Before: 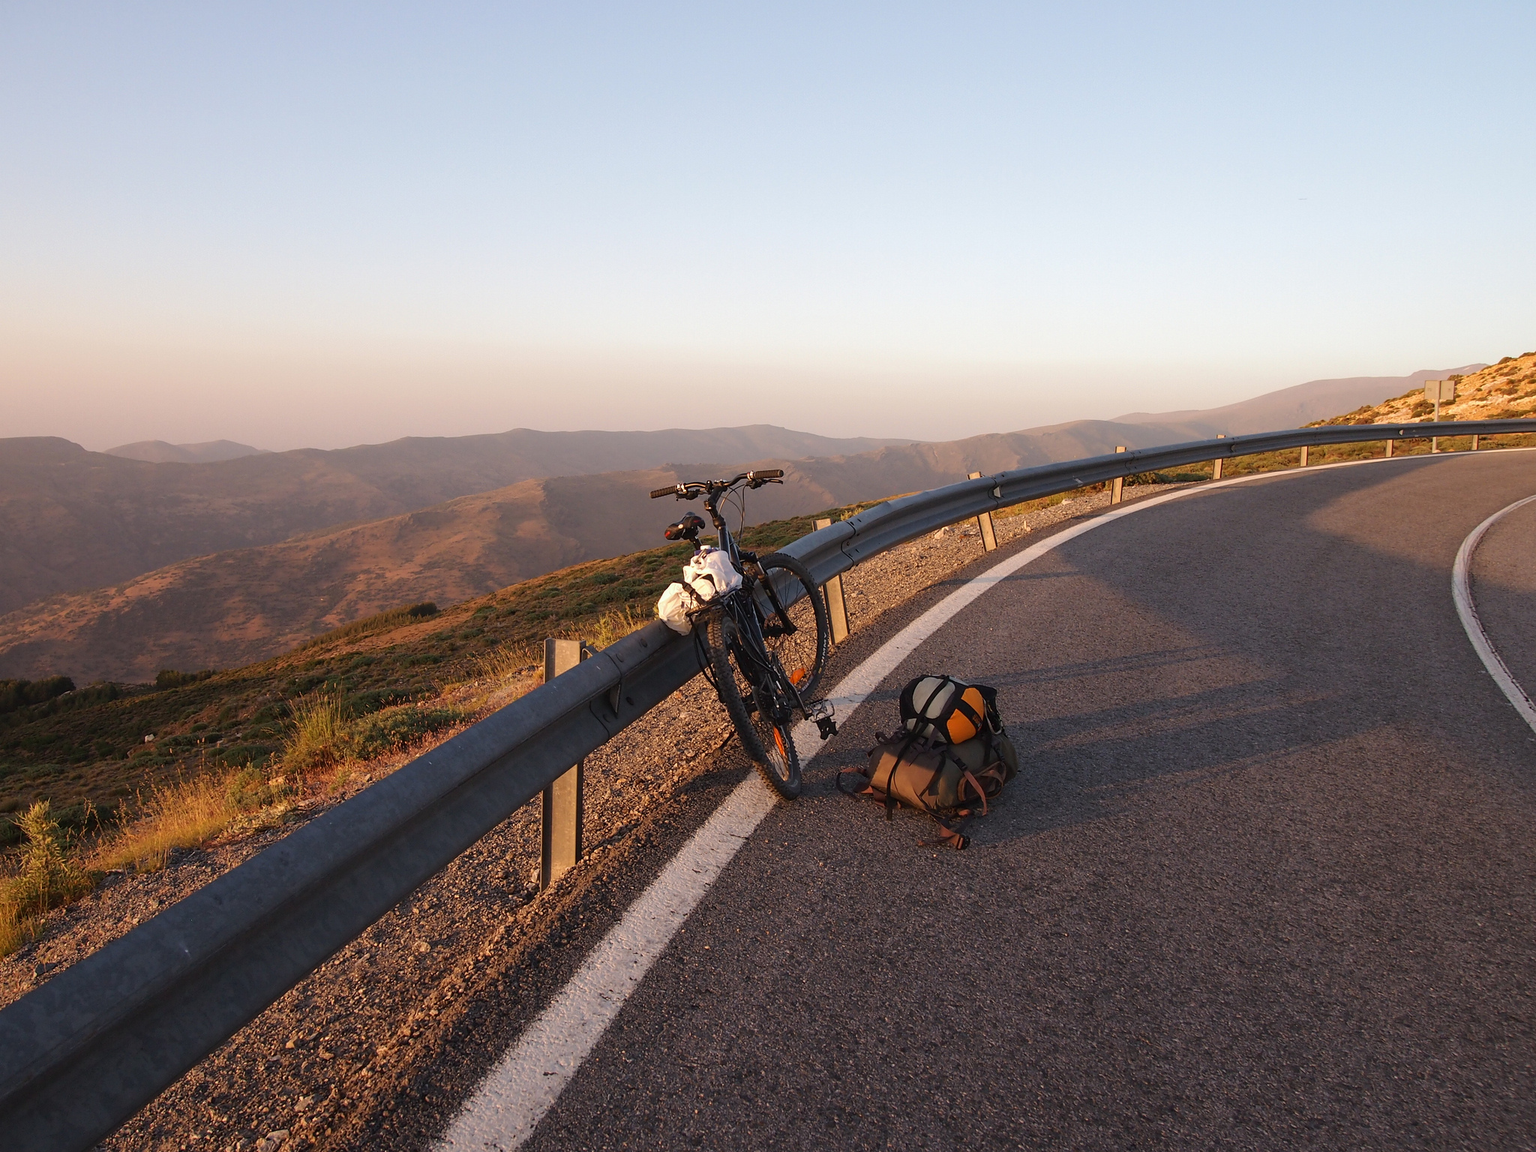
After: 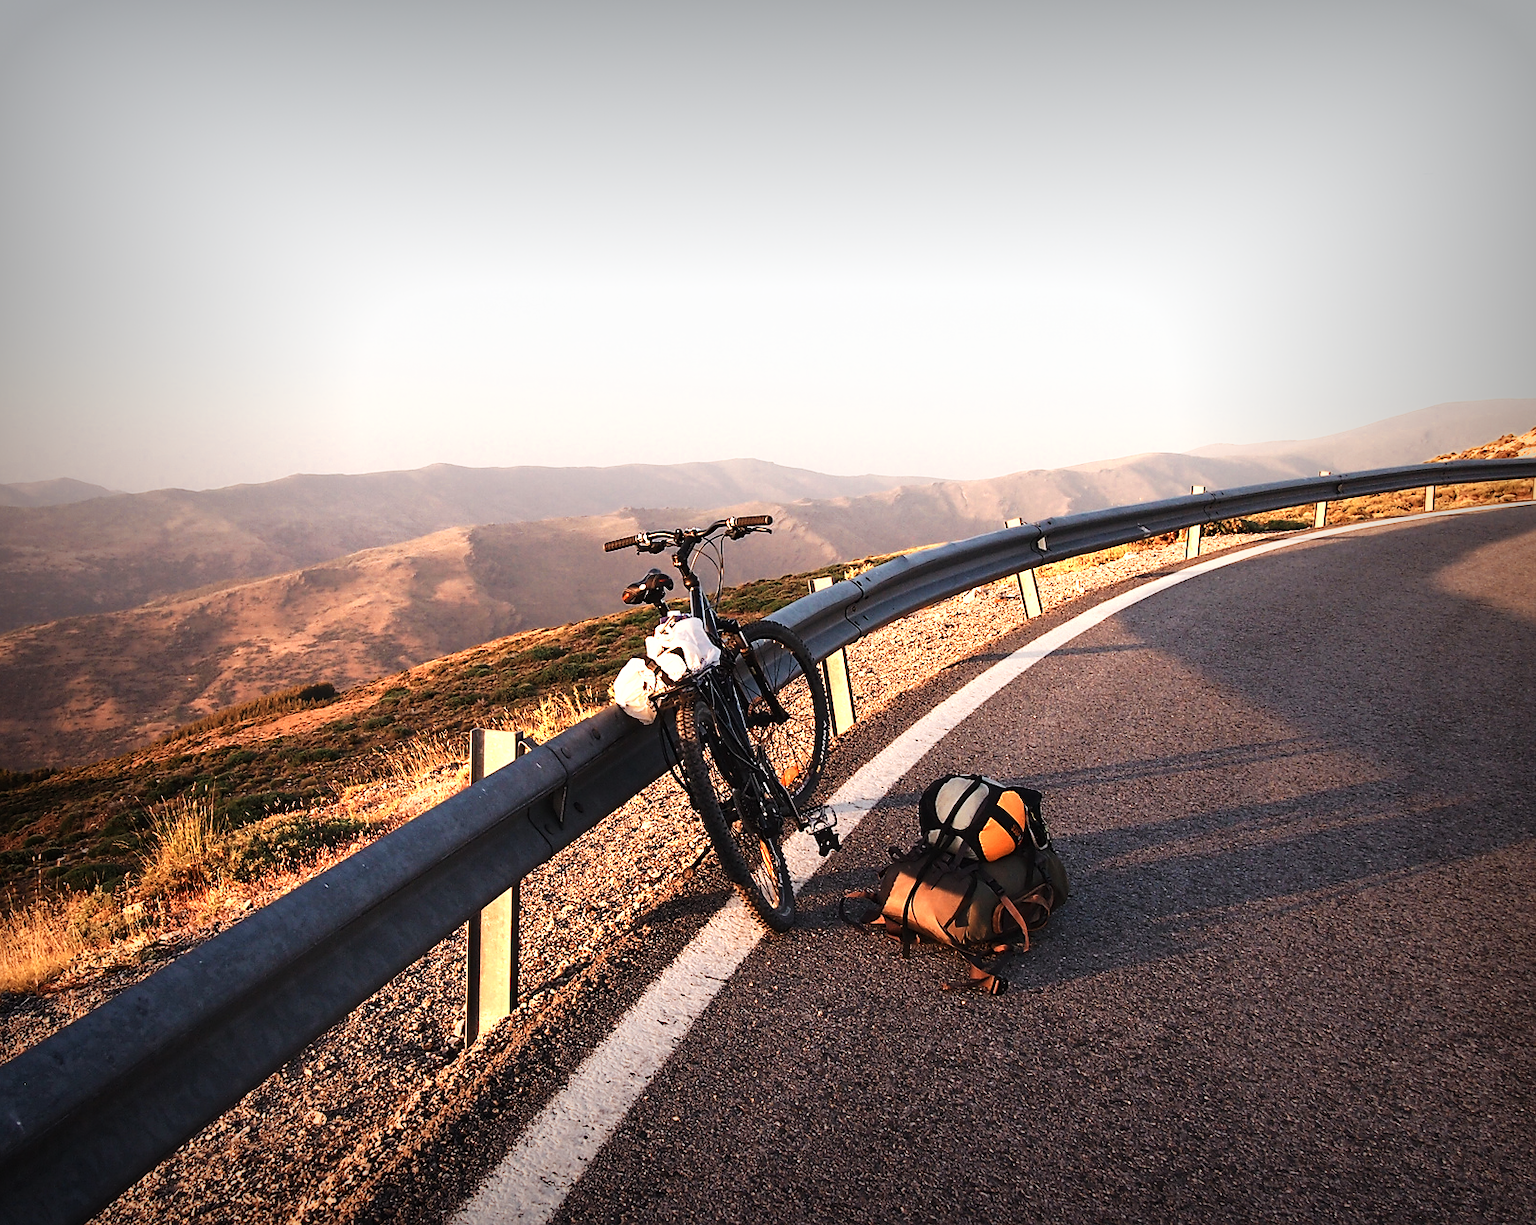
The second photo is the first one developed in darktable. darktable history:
sharpen: radius 1.864, amount 0.398, threshold 1.271
color zones: curves: ch0 [(0.018, 0.548) (0.224, 0.64) (0.425, 0.447) (0.675, 0.575) (0.732, 0.579)]; ch1 [(0.066, 0.487) (0.25, 0.5) (0.404, 0.43) (0.75, 0.421) (0.956, 0.421)]; ch2 [(0.044, 0.561) (0.215, 0.465) (0.399, 0.544) (0.465, 0.548) (0.614, 0.447) (0.724, 0.43) (0.882, 0.623) (0.956, 0.632)]
tone curve: curves: ch0 [(0, 0) (0.003, 0.003) (0.011, 0.012) (0.025, 0.027) (0.044, 0.048) (0.069, 0.076) (0.1, 0.109) (0.136, 0.148) (0.177, 0.194) (0.224, 0.245) (0.277, 0.303) (0.335, 0.366) (0.399, 0.436) (0.468, 0.511) (0.543, 0.593) (0.623, 0.681) (0.709, 0.775) (0.801, 0.875) (0.898, 0.954) (1, 1)], preserve colors none
crop: left 11.225%, top 5.381%, right 9.565%, bottom 10.314%
vignetting: fall-off start 53.2%, brightness -0.594, saturation 0, automatic ratio true, width/height ratio 1.313, shape 0.22, unbound false
base curve: curves: ch0 [(0, 0) (0.032, 0.025) (0.121, 0.166) (0.206, 0.329) (0.605, 0.79) (1, 1)], preserve colors none
